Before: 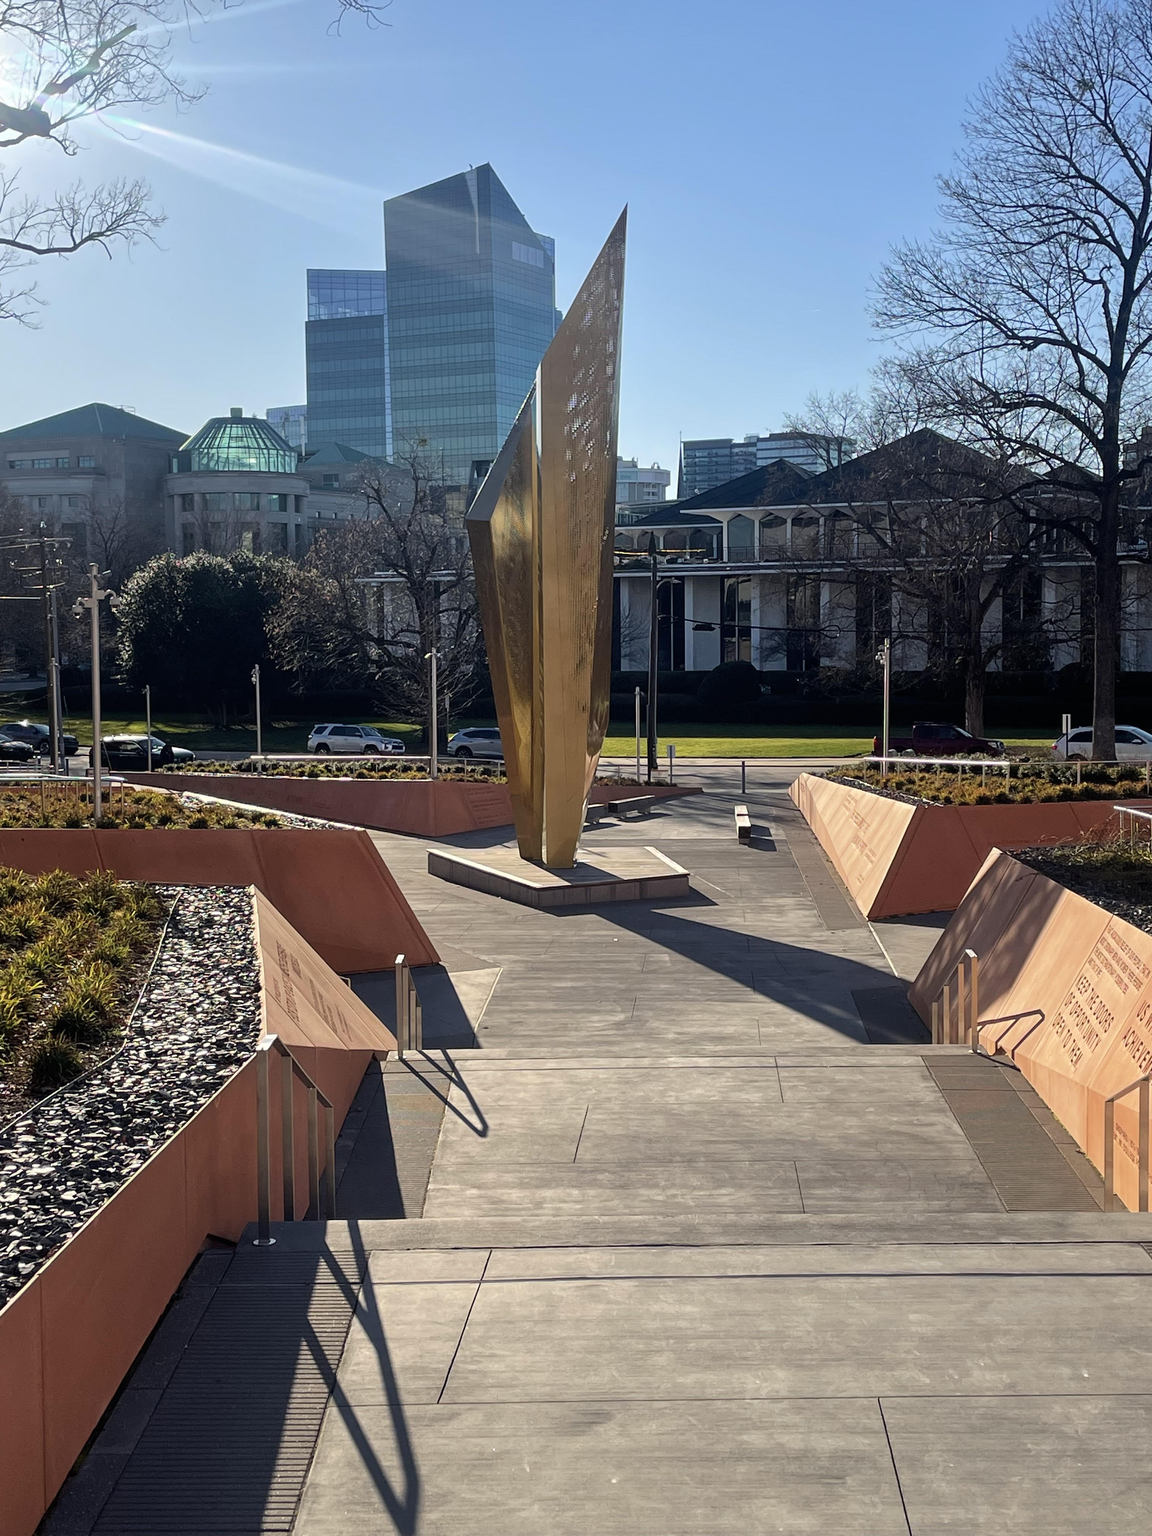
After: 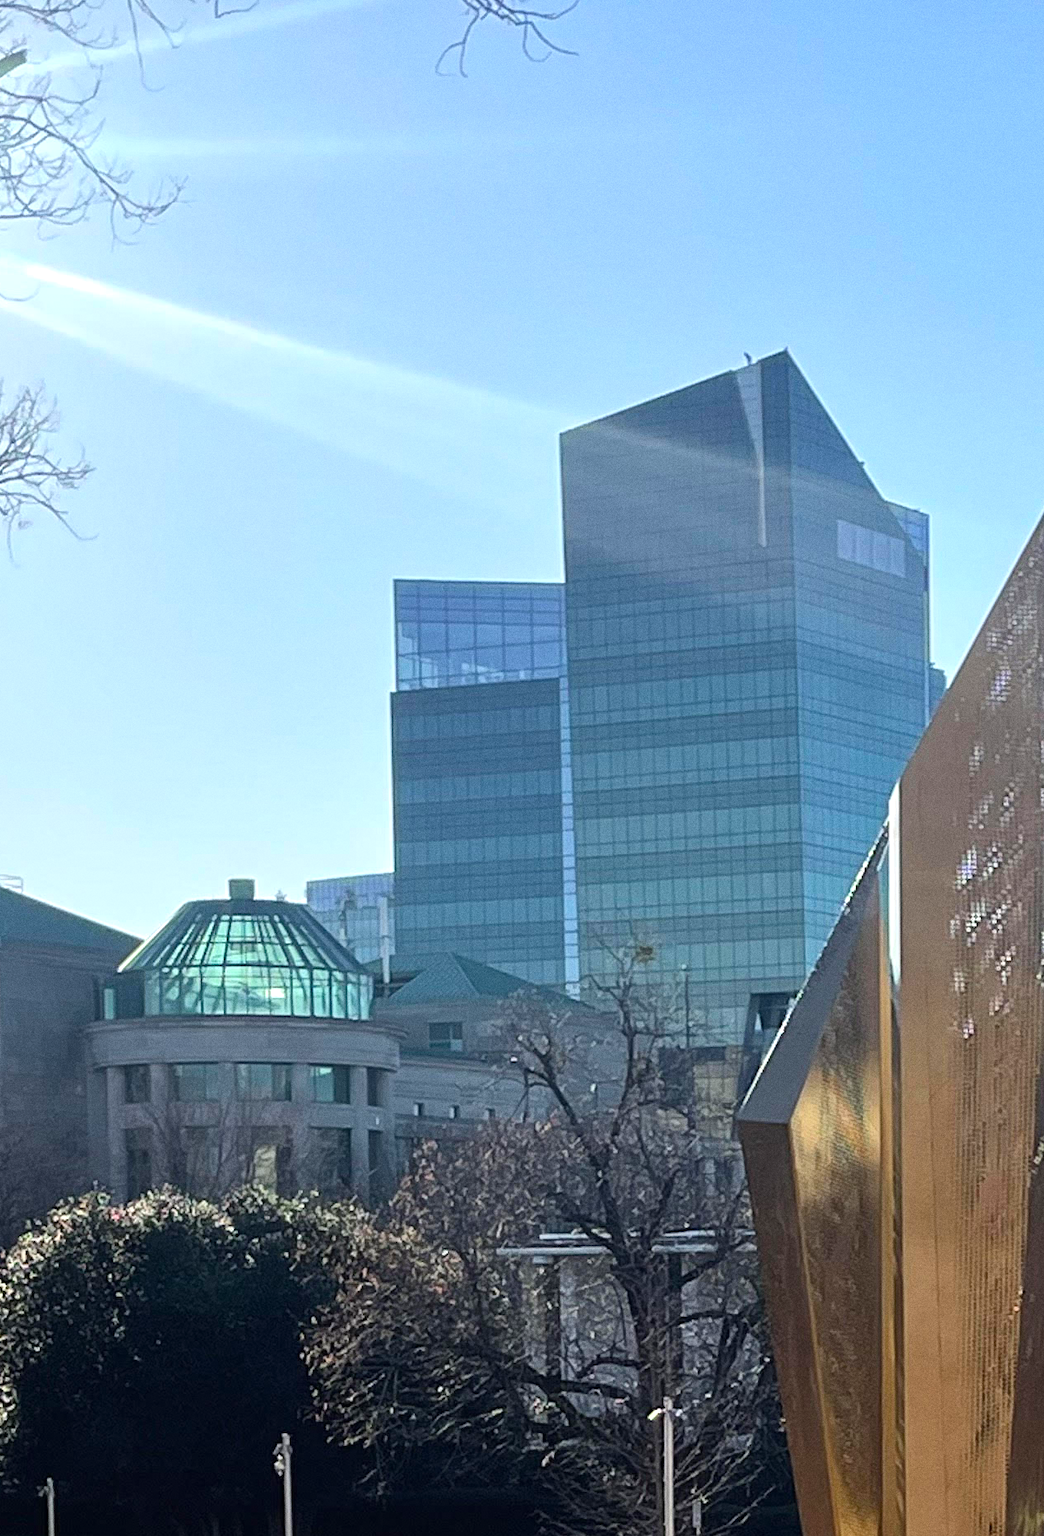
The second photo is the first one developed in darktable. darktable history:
grain: coarseness 0.09 ISO
crop and rotate: left 10.817%, top 0.062%, right 47.194%, bottom 53.626%
exposure: black level correction 0, exposure 0.5 EV, compensate highlight preservation false
